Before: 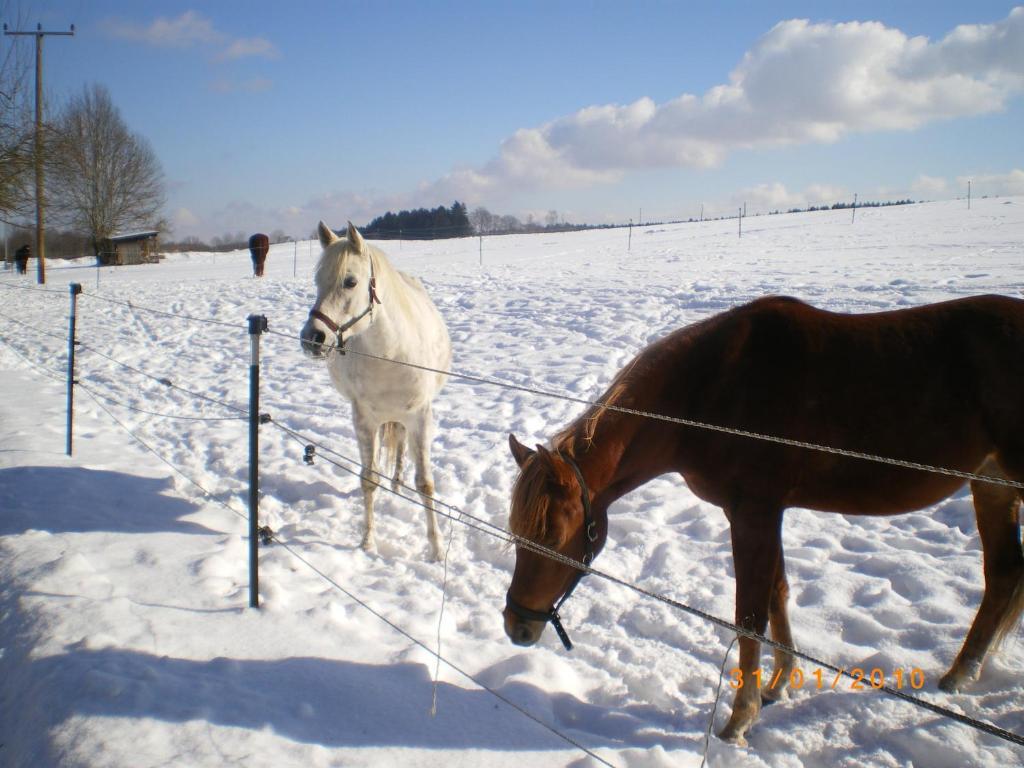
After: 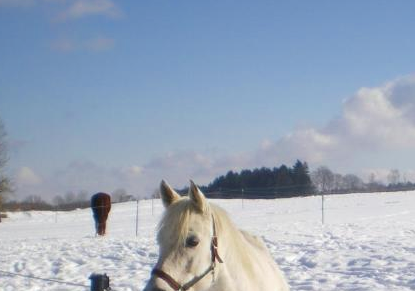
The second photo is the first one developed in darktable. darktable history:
crop: left 15.452%, top 5.459%, right 43.956%, bottom 56.62%
color zones: curves: ch0 [(0, 0.425) (0.143, 0.422) (0.286, 0.42) (0.429, 0.419) (0.571, 0.419) (0.714, 0.42) (0.857, 0.422) (1, 0.425)]
